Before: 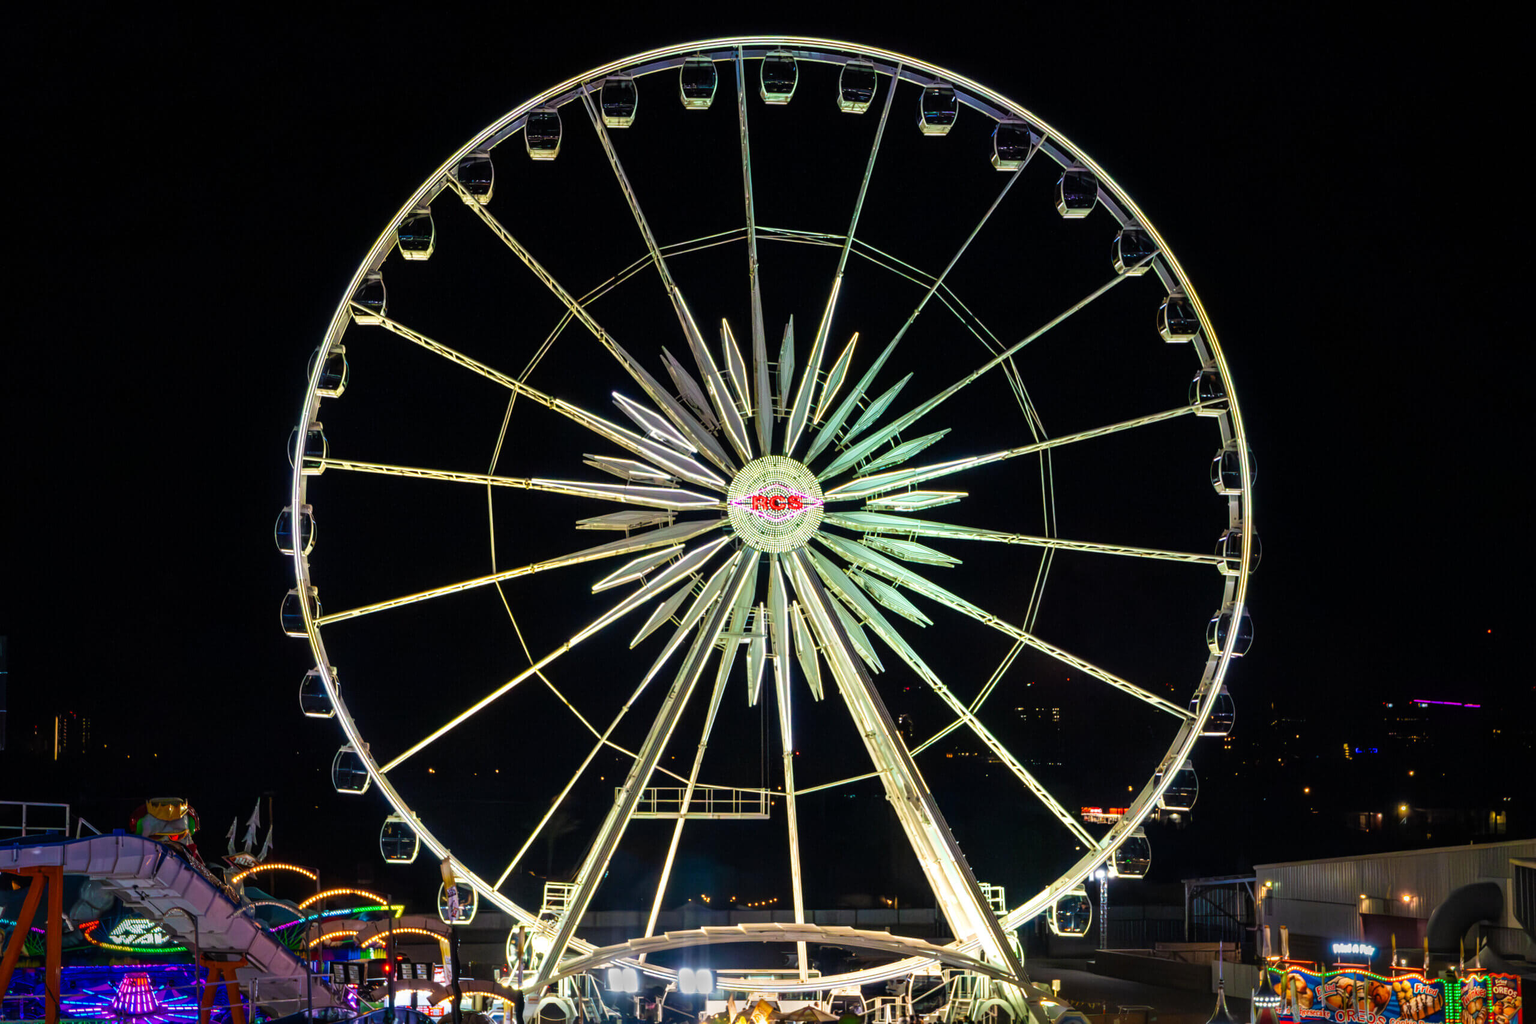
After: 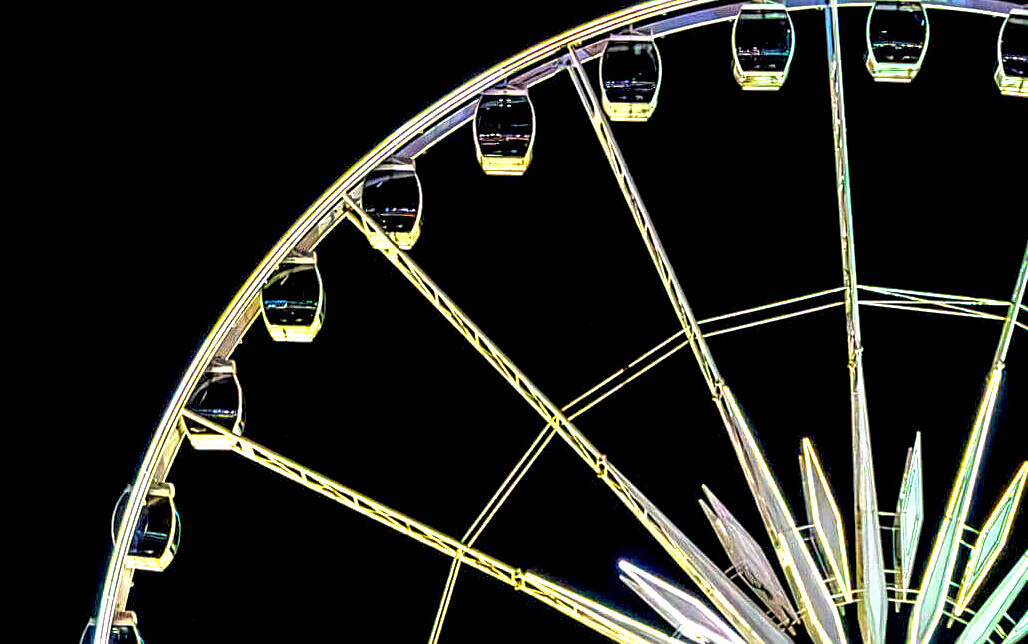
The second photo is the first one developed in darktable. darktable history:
crop: left 15.683%, top 5.437%, right 44.142%, bottom 56.808%
exposure: black level correction 0.005, exposure 2.083 EV, compensate highlight preservation false
local contrast: detail 130%
sharpen: radius 1.957
